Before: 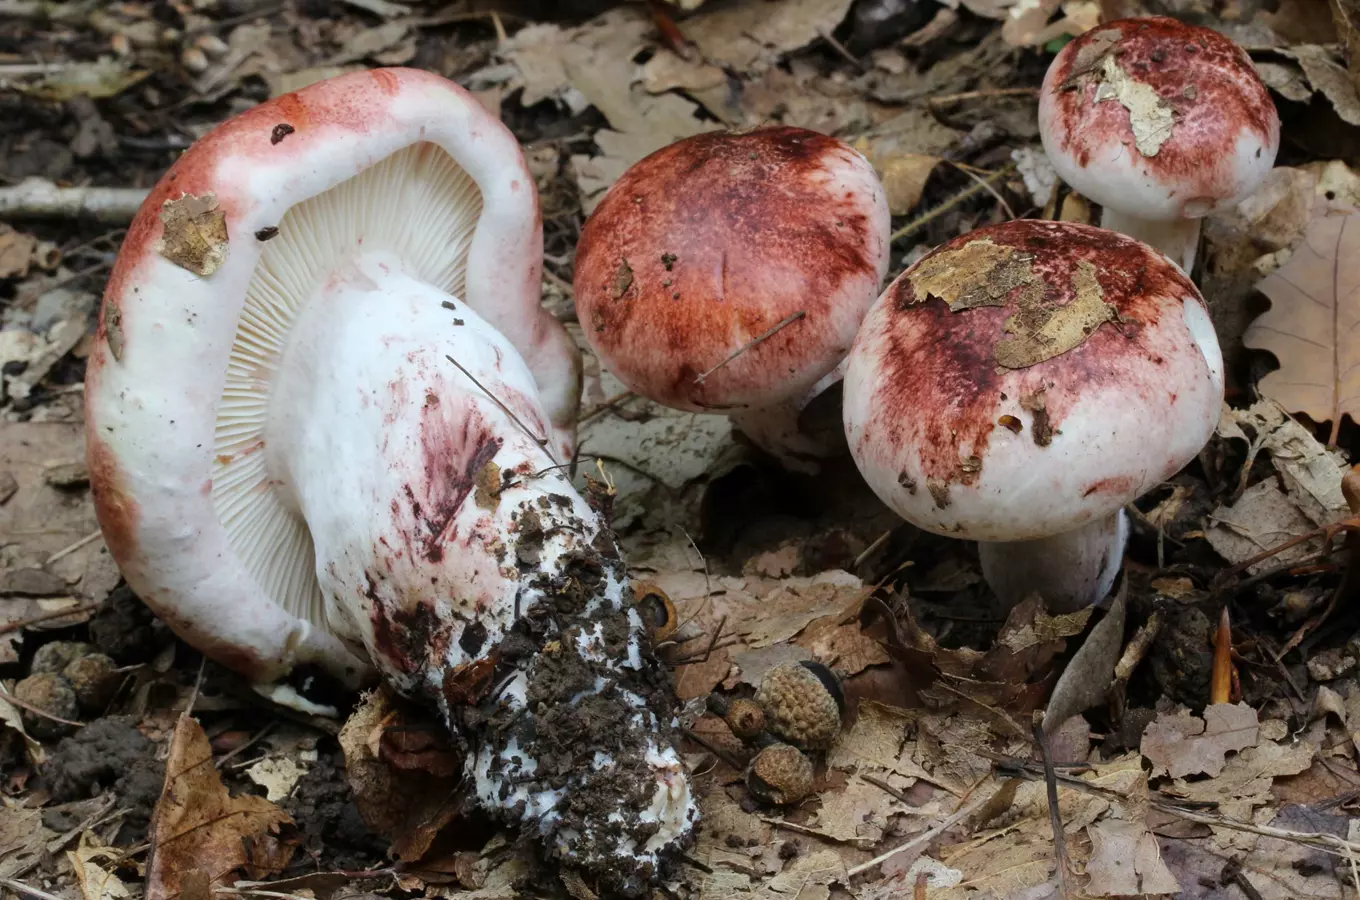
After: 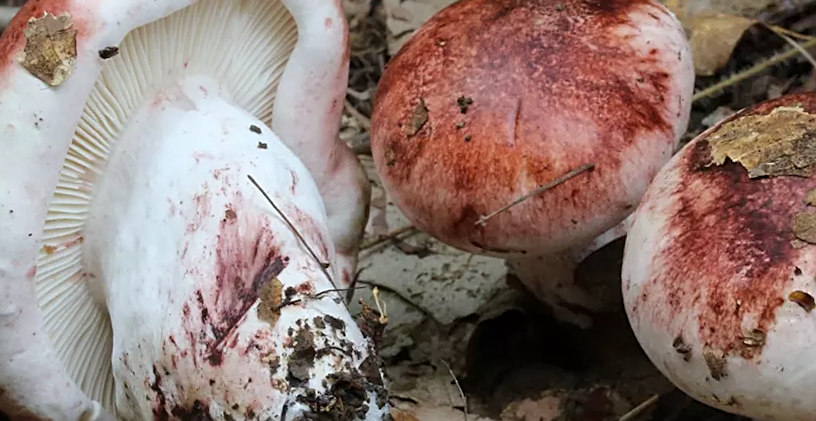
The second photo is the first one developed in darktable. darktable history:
crop and rotate: angle -4.99°, left 2.122%, top 6.945%, right 27.566%, bottom 30.519%
rotate and perspective: rotation 1.69°, lens shift (vertical) -0.023, lens shift (horizontal) -0.291, crop left 0.025, crop right 0.988, crop top 0.092, crop bottom 0.842
sharpen: on, module defaults
